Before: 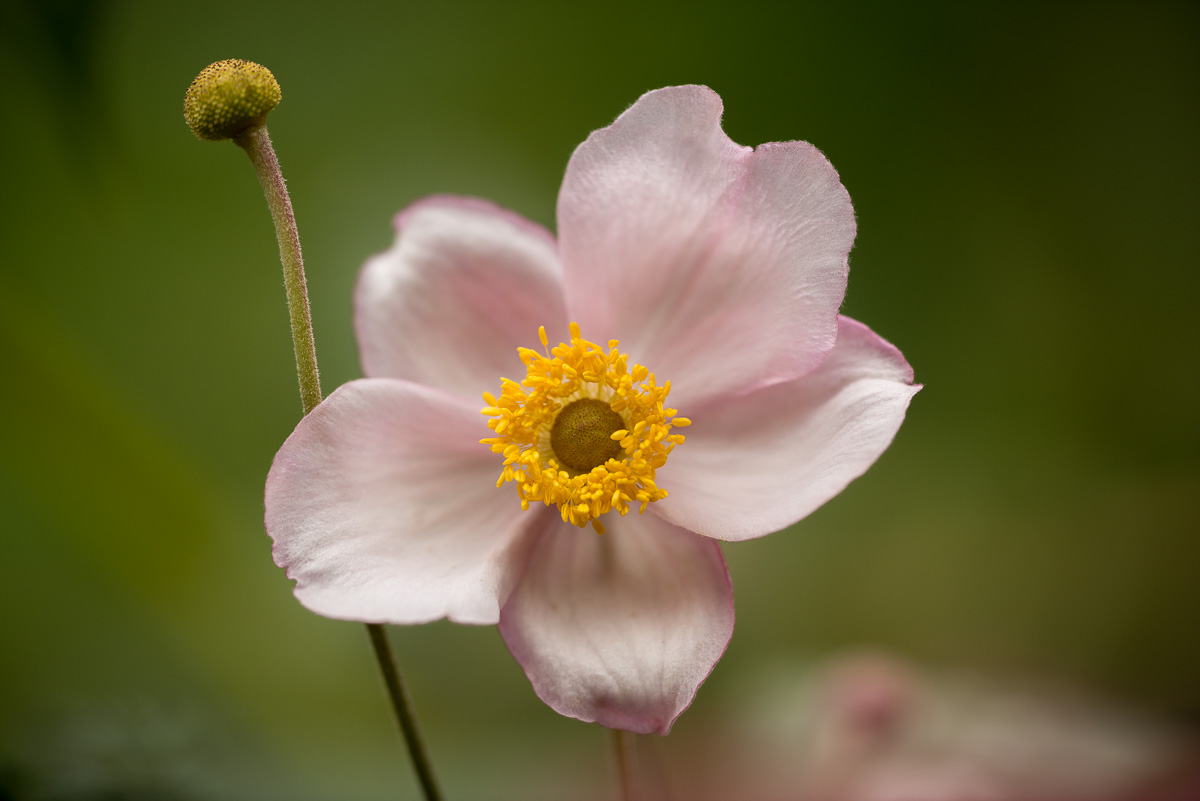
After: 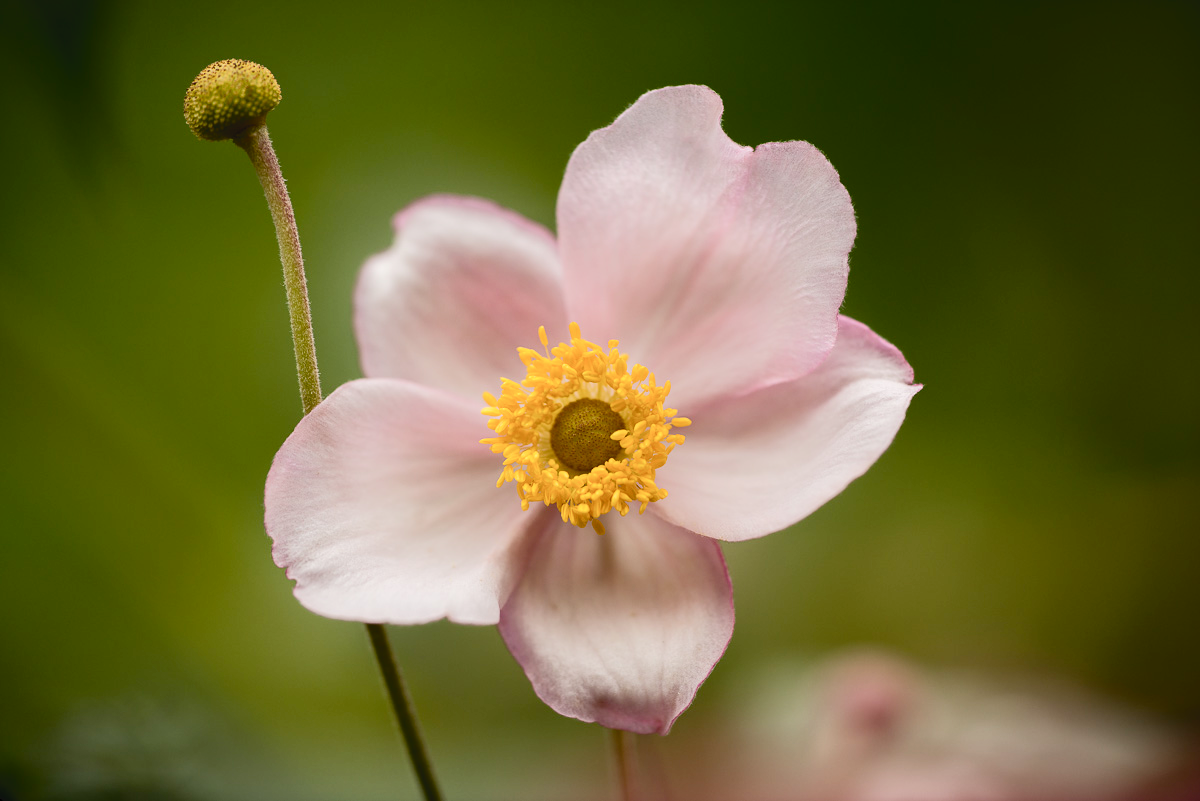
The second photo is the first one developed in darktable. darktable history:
color balance rgb: perceptual saturation grading › global saturation 14.134%, perceptual saturation grading › highlights -25.472%, perceptual saturation grading › shadows 25.789%
tone curve: curves: ch0 [(0, 0) (0.003, 0.049) (0.011, 0.052) (0.025, 0.061) (0.044, 0.08) (0.069, 0.101) (0.1, 0.119) (0.136, 0.139) (0.177, 0.172) (0.224, 0.222) (0.277, 0.292) (0.335, 0.367) (0.399, 0.444) (0.468, 0.538) (0.543, 0.623) (0.623, 0.713) (0.709, 0.784) (0.801, 0.844) (0.898, 0.916) (1, 1)], color space Lab, independent channels, preserve colors none
